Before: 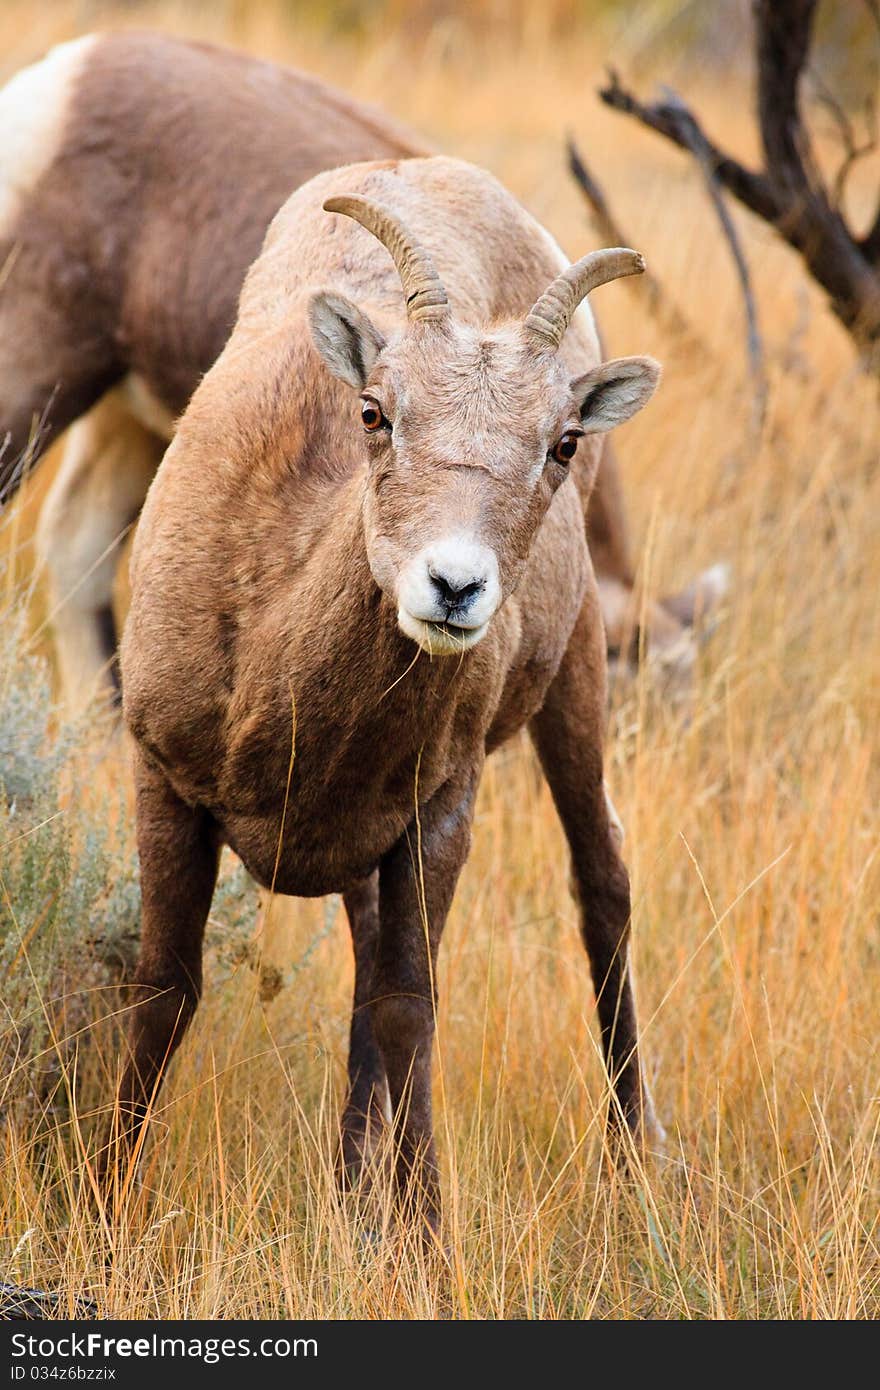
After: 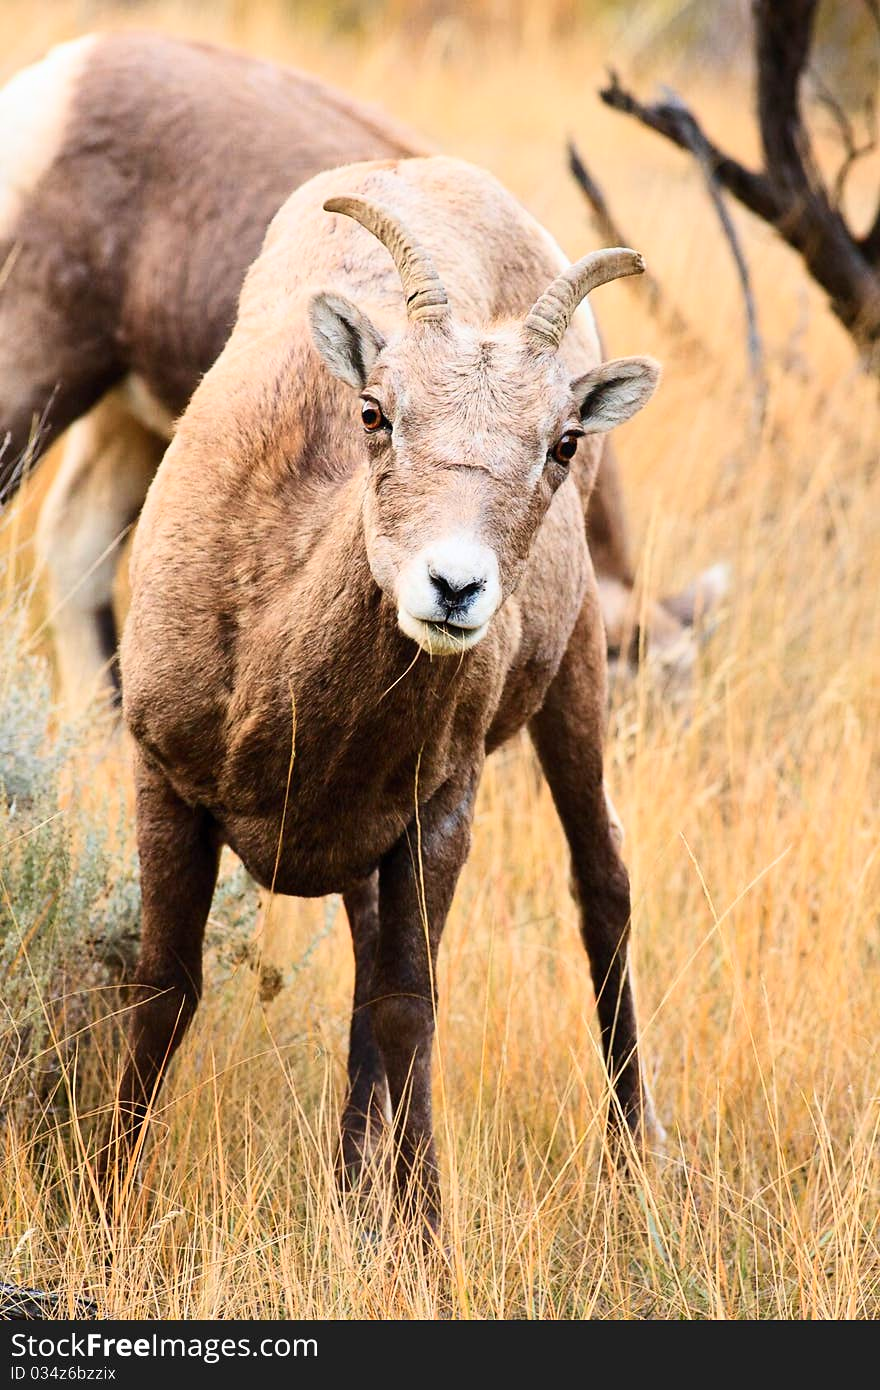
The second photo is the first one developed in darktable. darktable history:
contrast brightness saturation: contrast 0.241, brightness 0.086
